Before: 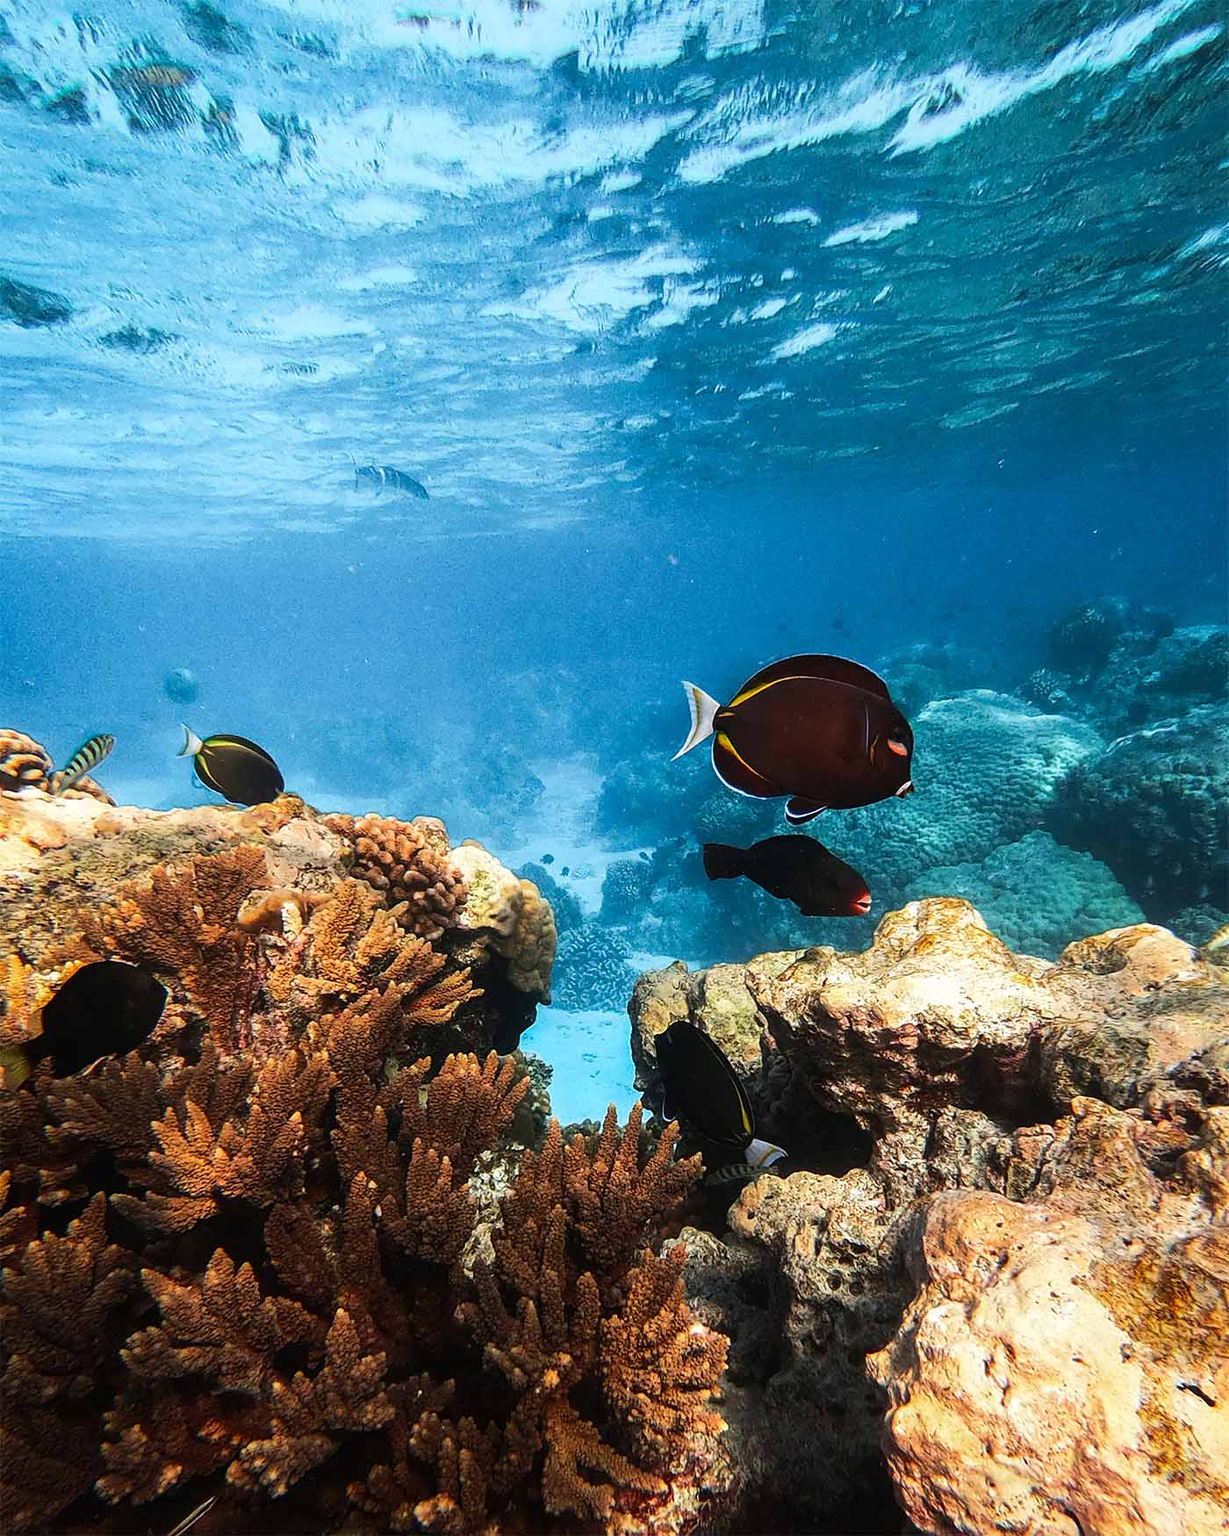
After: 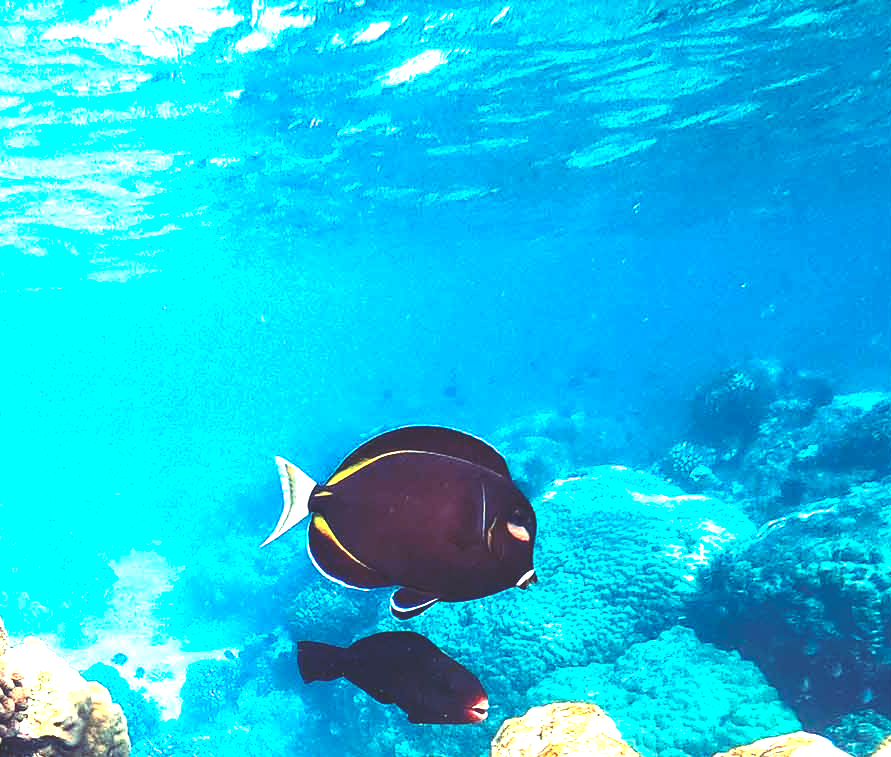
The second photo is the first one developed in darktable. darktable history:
crop: left 36.005%, top 18.293%, right 0.31%, bottom 38.444%
rgb curve: curves: ch0 [(0, 0.186) (0.314, 0.284) (0.576, 0.466) (0.805, 0.691) (0.936, 0.886)]; ch1 [(0, 0.186) (0.314, 0.284) (0.581, 0.534) (0.771, 0.746) (0.936, 0.958)]; ch2 [(0, 0.216) (0.275, 0.39) (1, 1)], mode RGB, independent channels, compensate middle gray true, preserve colors none
exposure: black level correction 0.001, exposure 1.398 EV, compensate exposure bias true, compensate highlight preservation false
